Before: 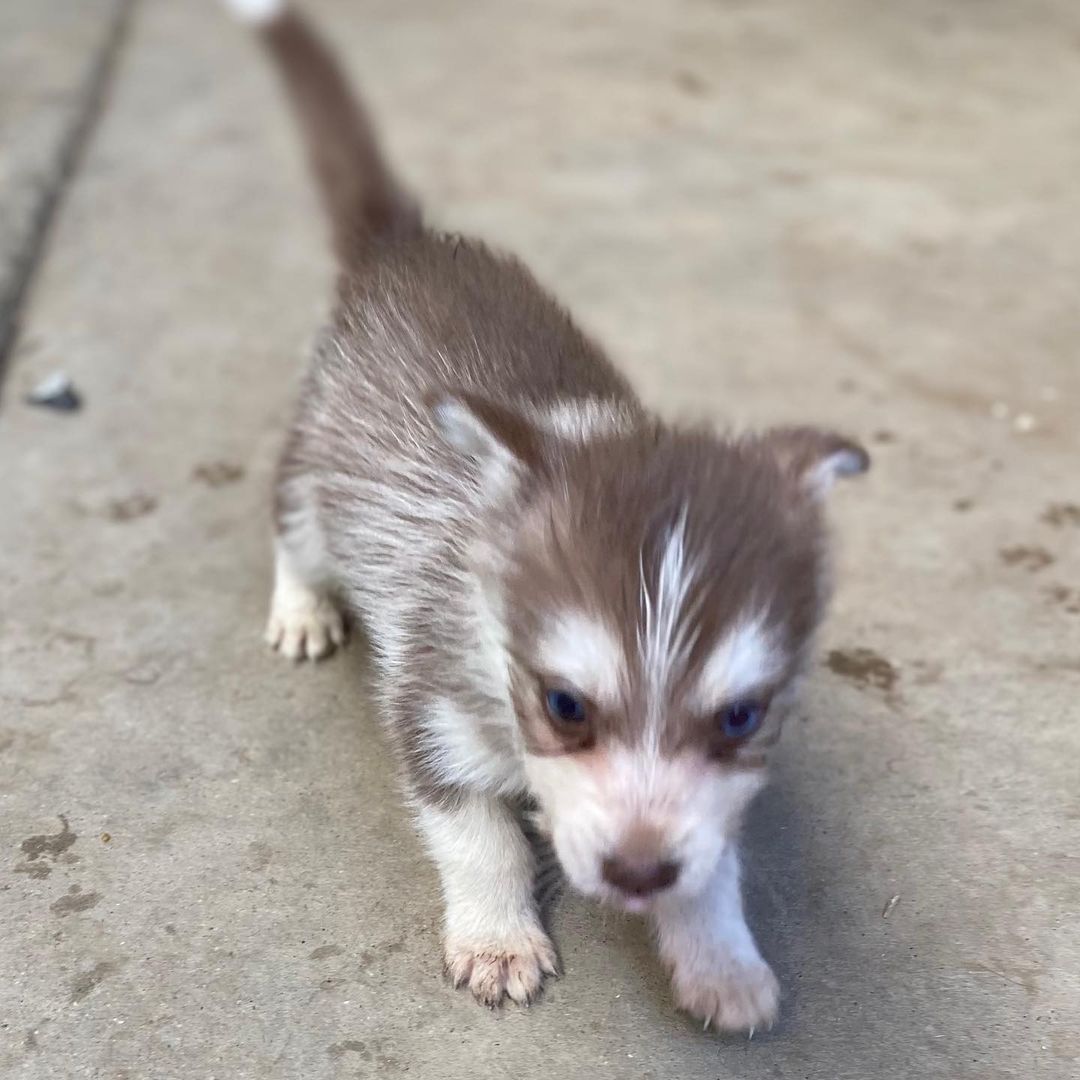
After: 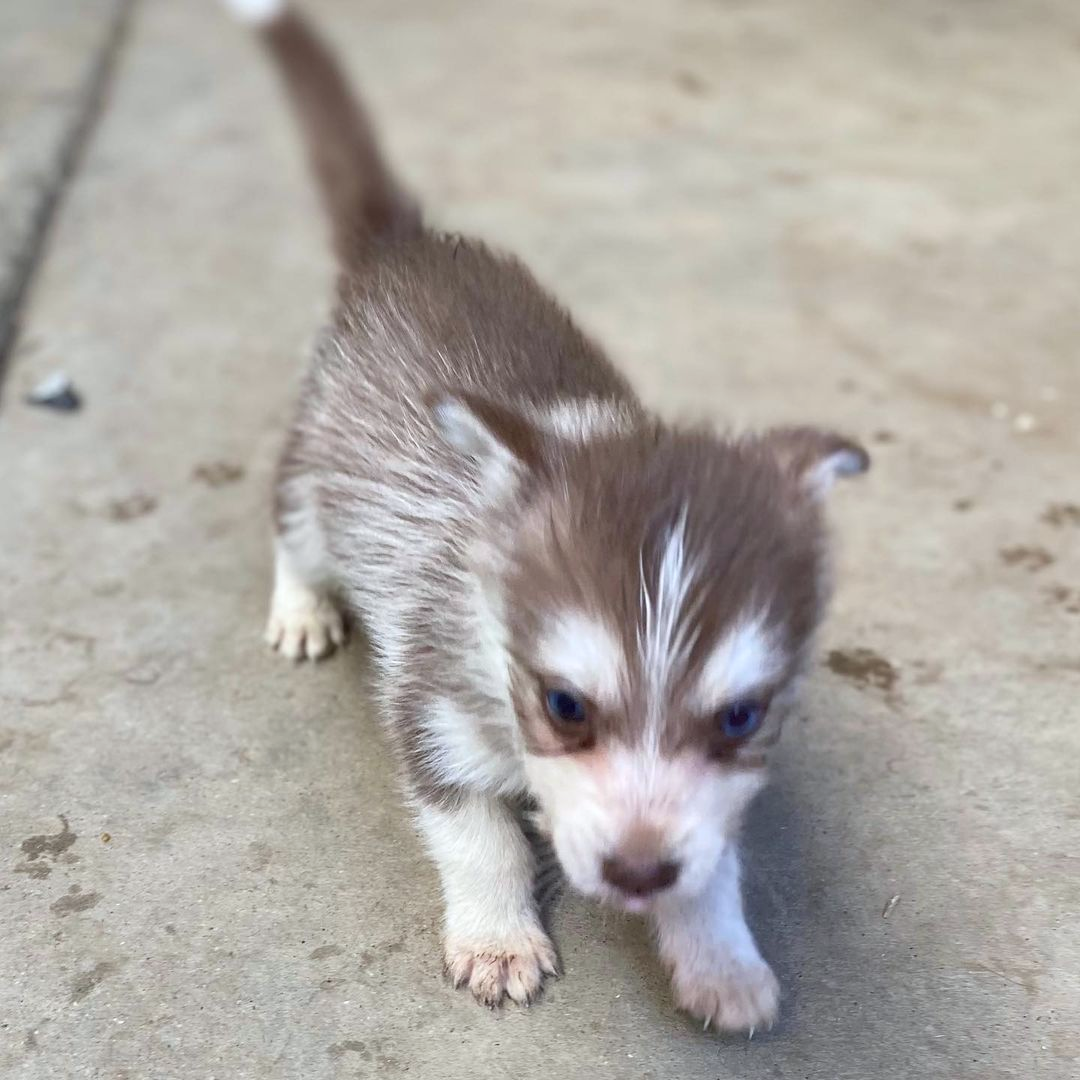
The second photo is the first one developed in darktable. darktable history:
white balance: red 0.986, blue 1.01
contrast brightness saturation: contrast 0.1, brightness 0.03, saturation 0.09
